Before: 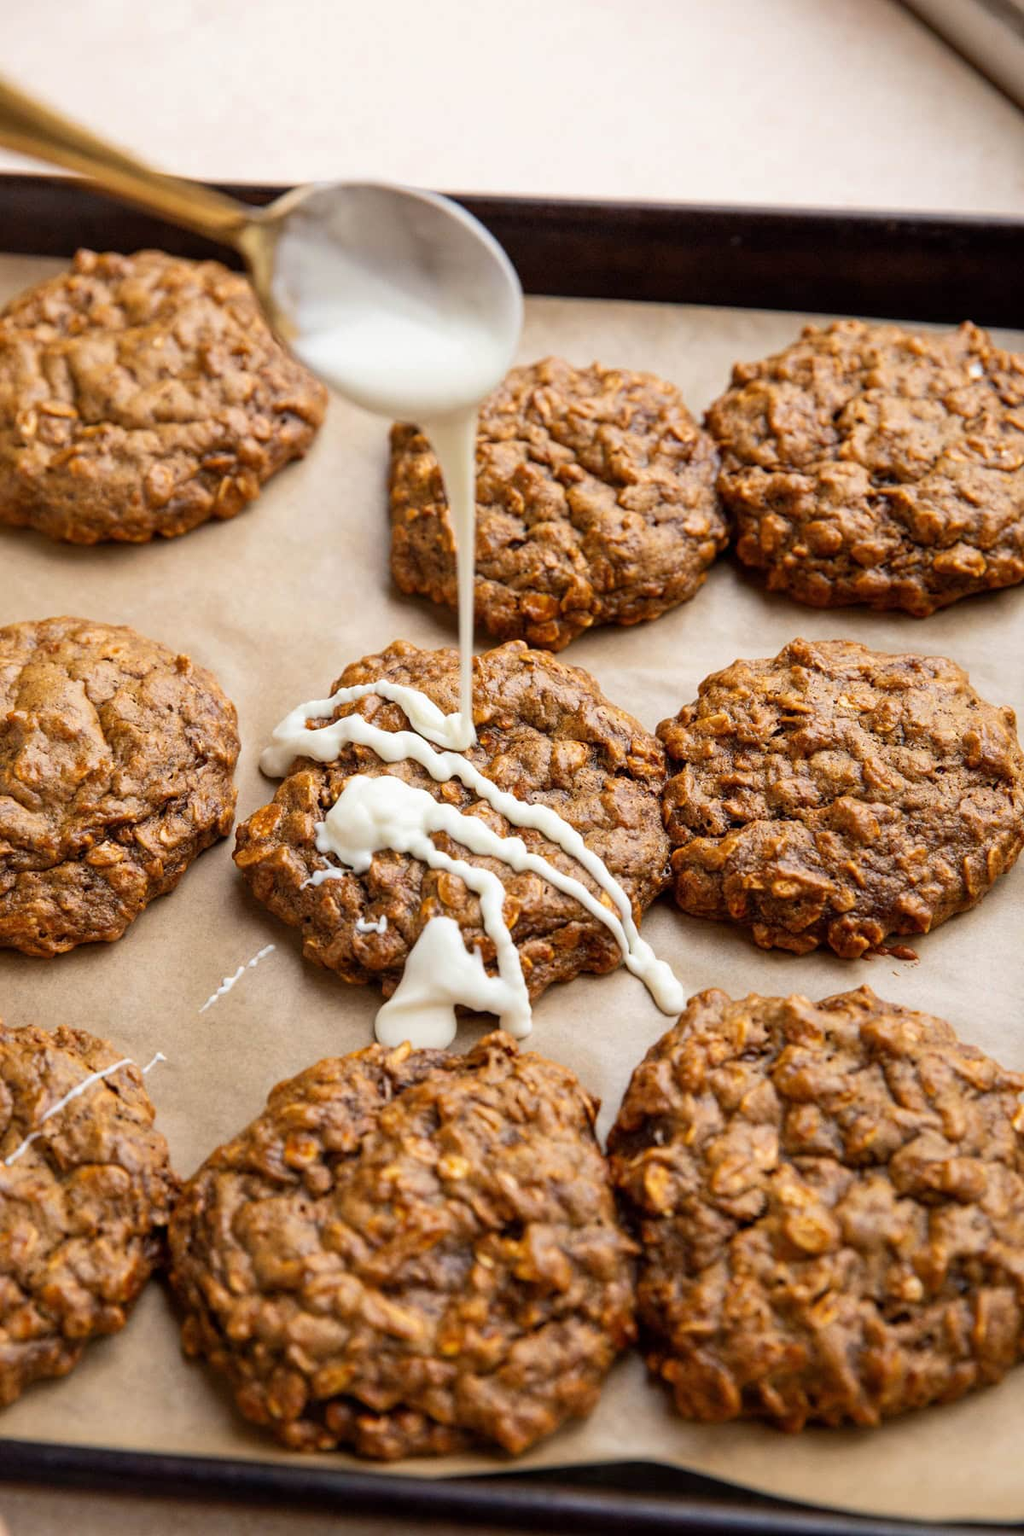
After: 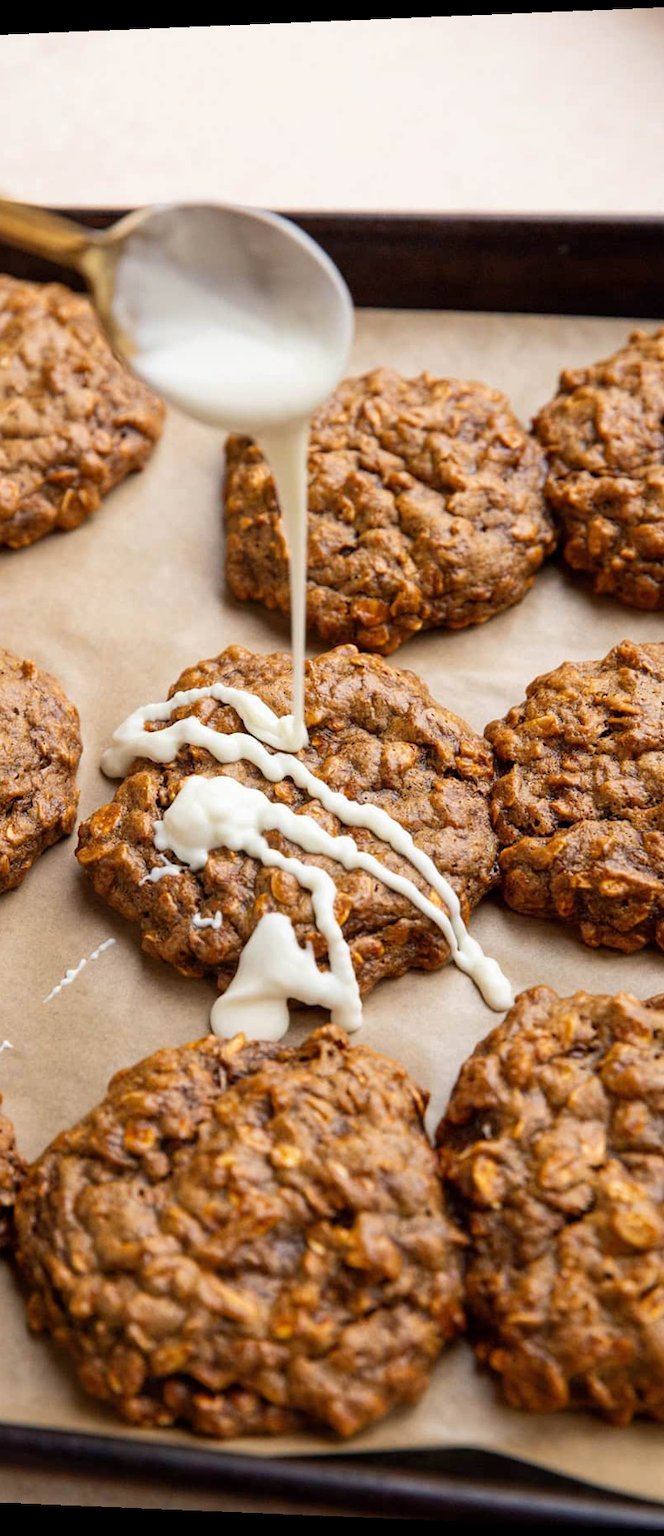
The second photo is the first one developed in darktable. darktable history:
rotate and perspective: lens shift (horizontal) -0.055, automatic cropping off
crop and rotate: left 14.292%, right 19.041%
